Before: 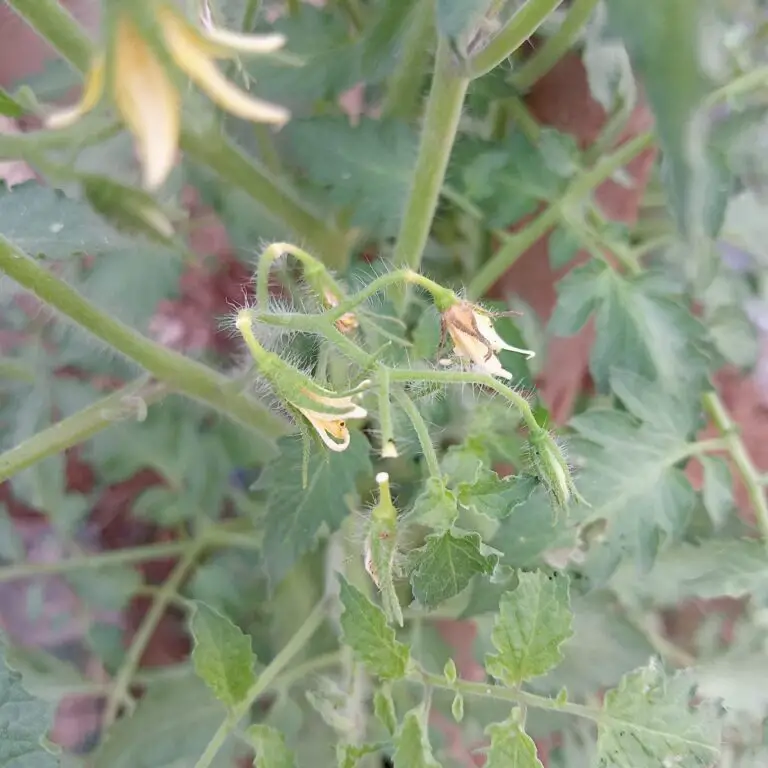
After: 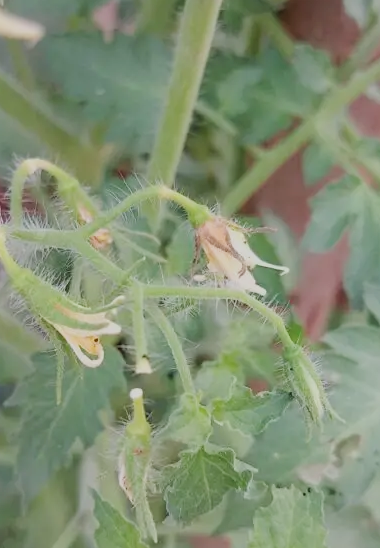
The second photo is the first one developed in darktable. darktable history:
filmic rgb: black relative exposure -7.65 EV, white relative exposure 4.56 EV, hardness 3.61
crop: left 32.075%, top 10.976%, right 18.355%, bottom 17.596%
